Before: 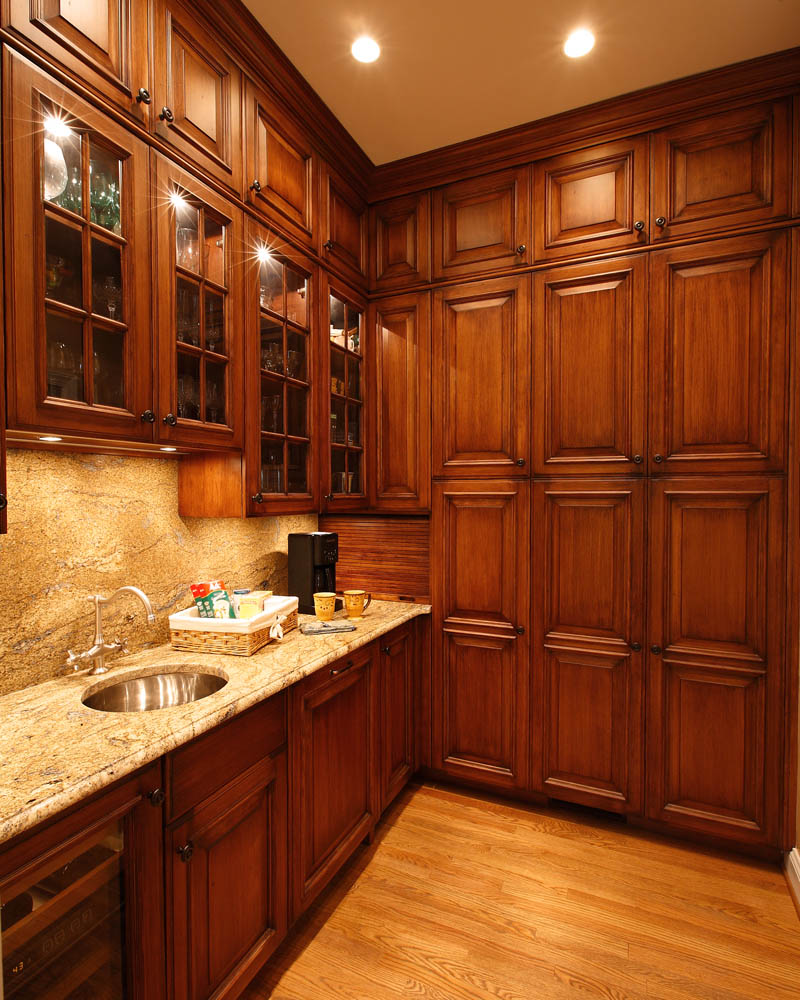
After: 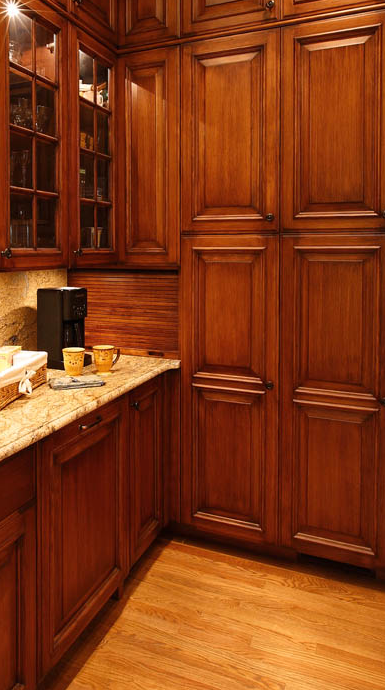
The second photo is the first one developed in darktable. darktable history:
crop: left 31.409%, top 24.577%, right 20.356%, bottom 6.413%
